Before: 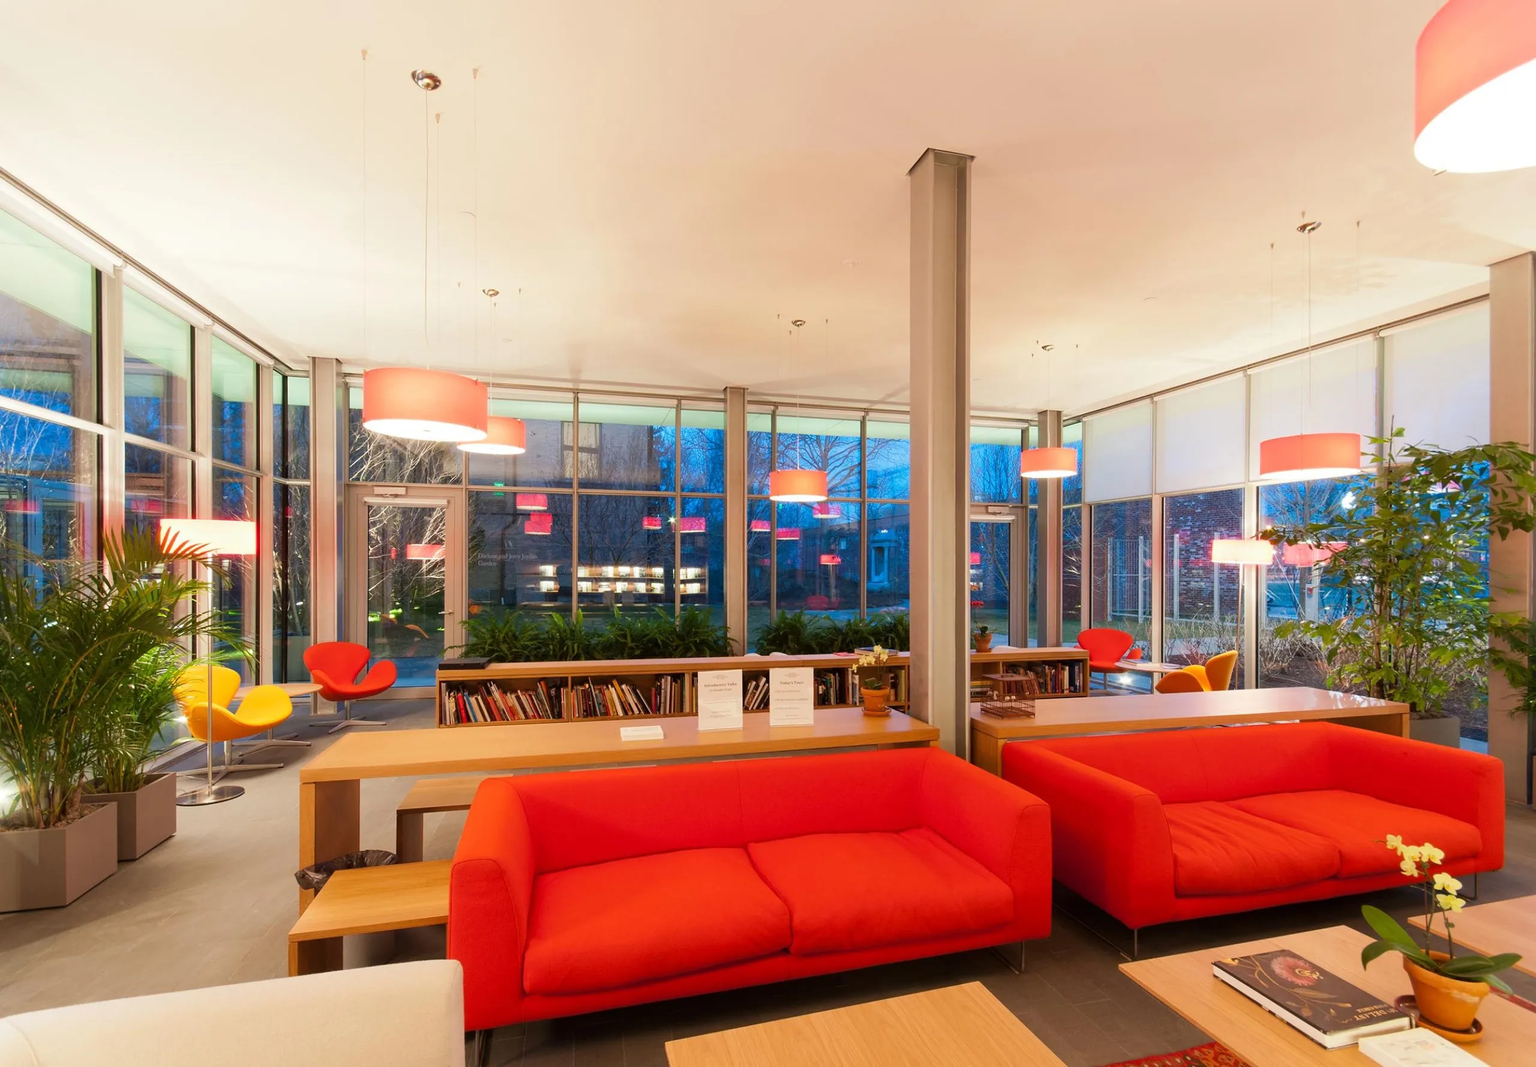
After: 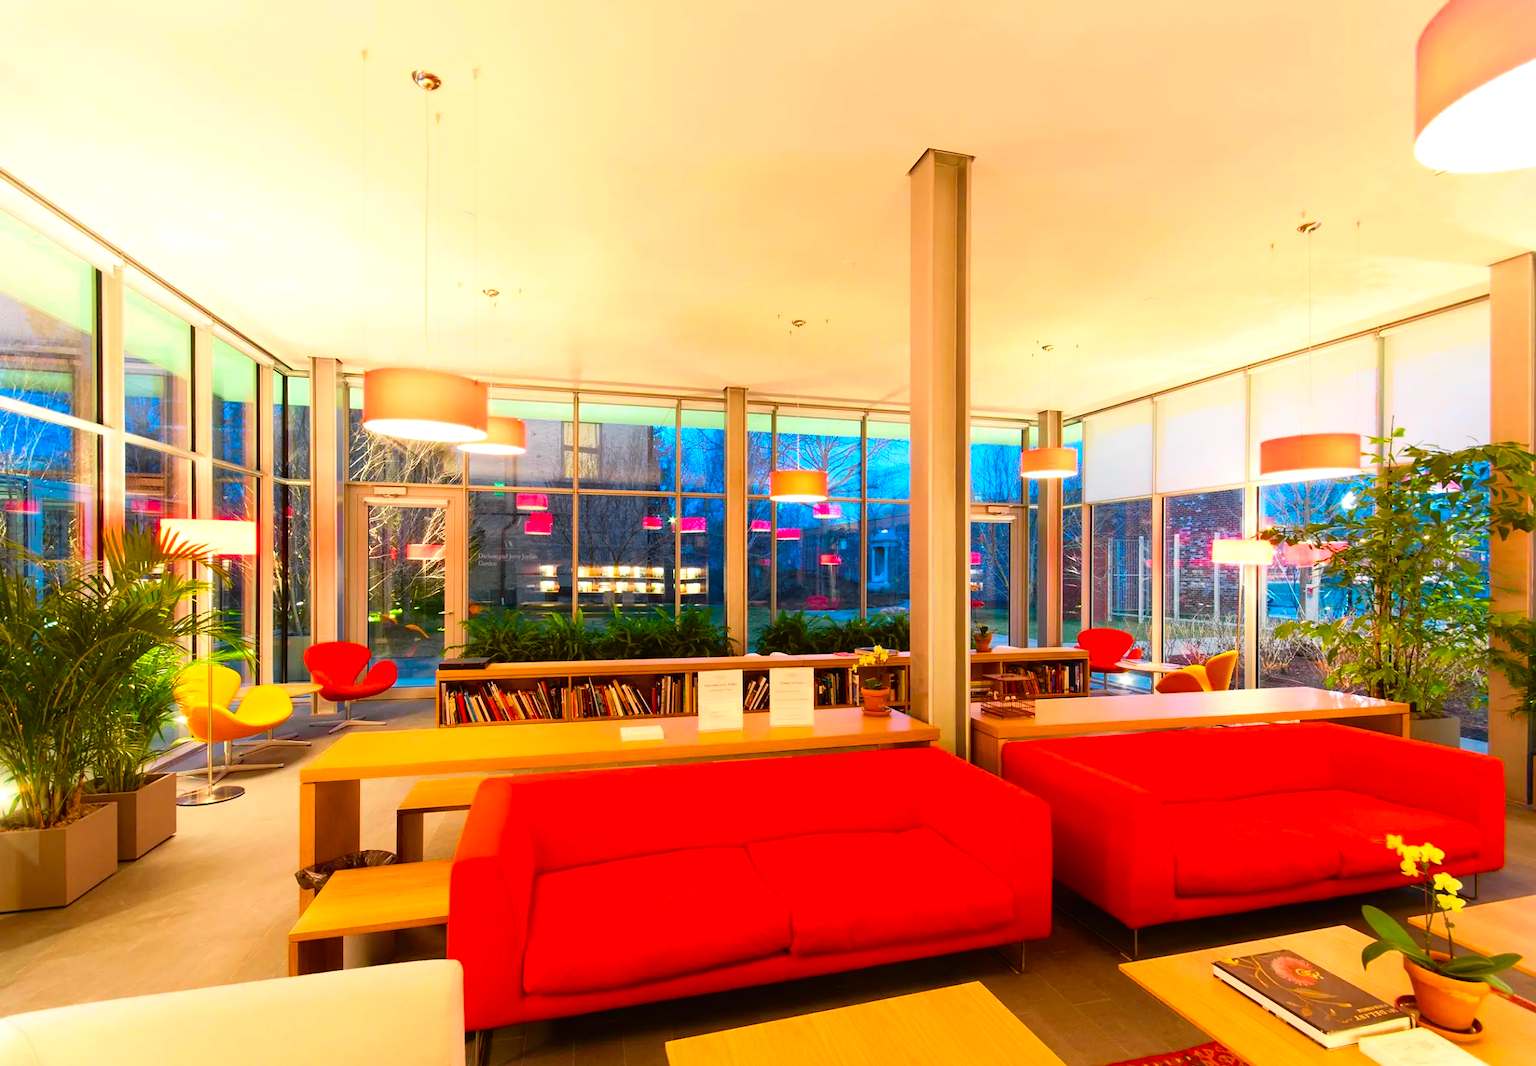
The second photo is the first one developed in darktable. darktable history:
color balance rgb: perceptual saturation grading › global saturation 36%, perceptual brilliance grading › global brilliance 10%, global vibrance 20%
tone curve: curves: ch0 [(0, 0.008) (0.107, 0.083) (0.283, 0.287) (0.461, 0.498) (0.64, 0.691) (0.822, 0.869) (0.998, 0.978)]; ch1 [(0, 0) (0.323, 0.339) (0.438, 0.422) (0.473, 0.487) (0.502, 0.502) (0.527, 0.53) (0.561, 0.583) (0.608, 0.629) (0.669, 0.704) (0.859, 0.899) (1, 1)]; ch2 [(0, 0) (0.33, 0.347) (0.421, 0.456) (0.473, 0.498) (0.502, 0.504) (0.522, 0.524) (0.549, 0.567) (0.585, 0.627) (0.676, 0.724) (1, 1)], color space Lab, independent channels, preserve colors none
